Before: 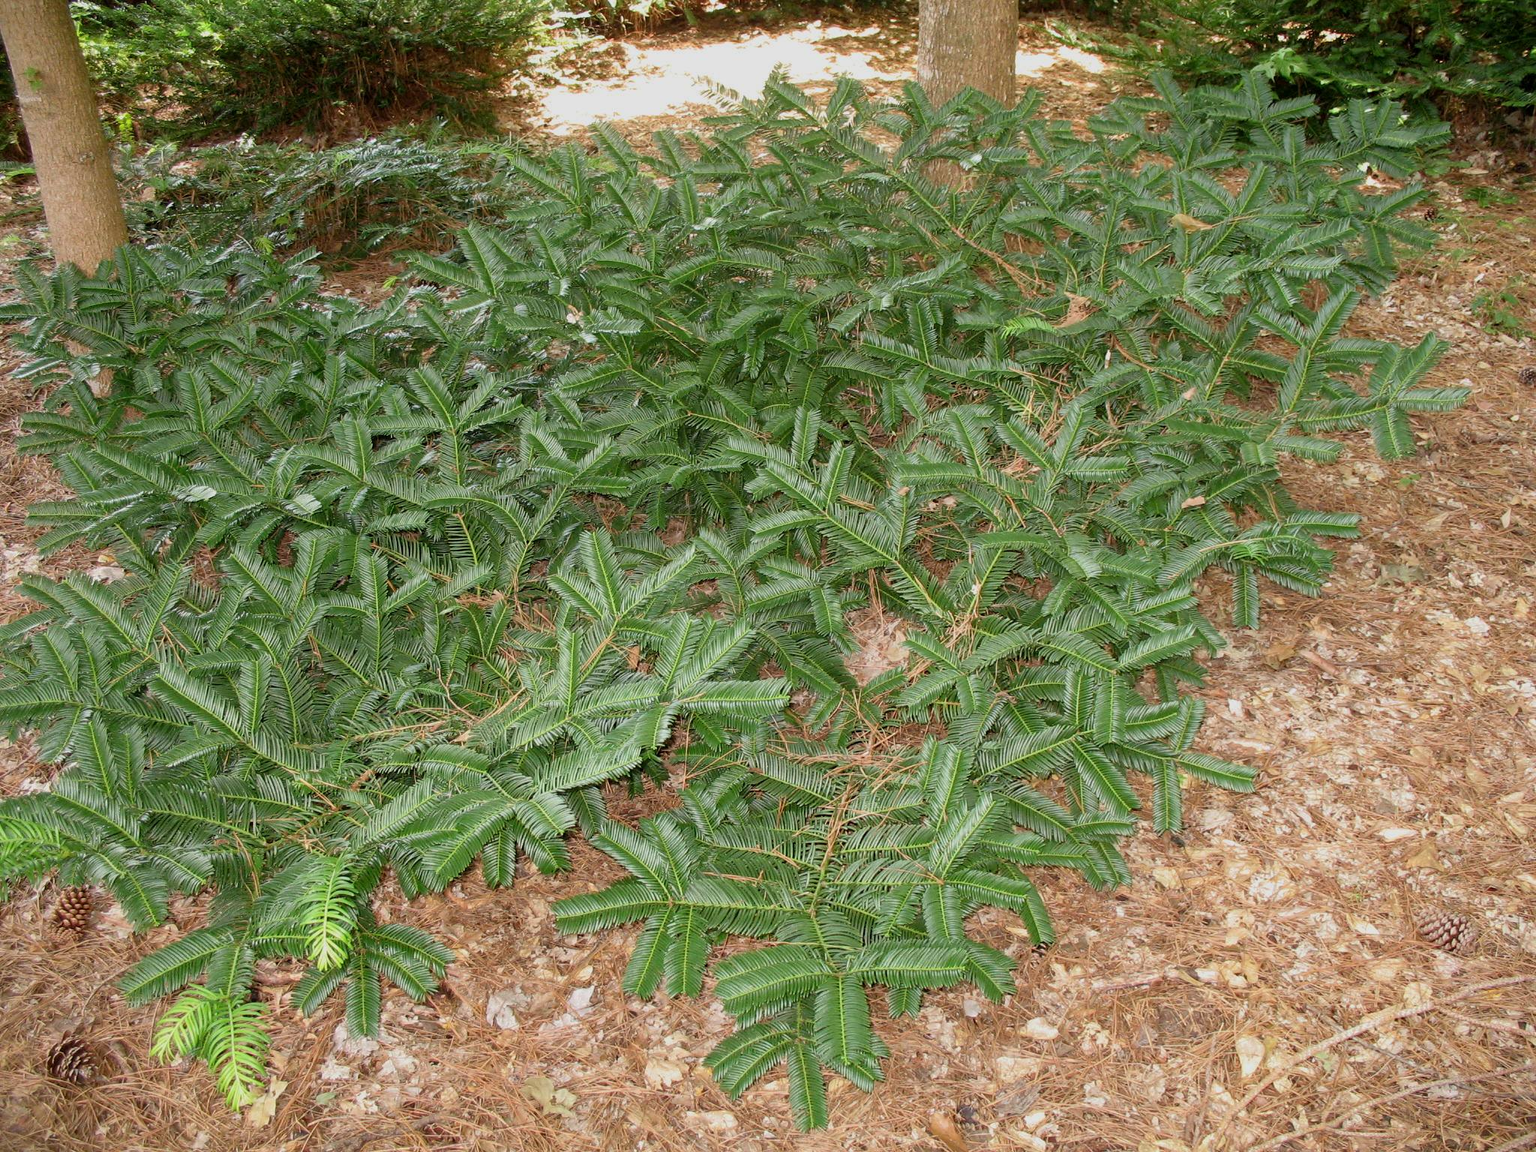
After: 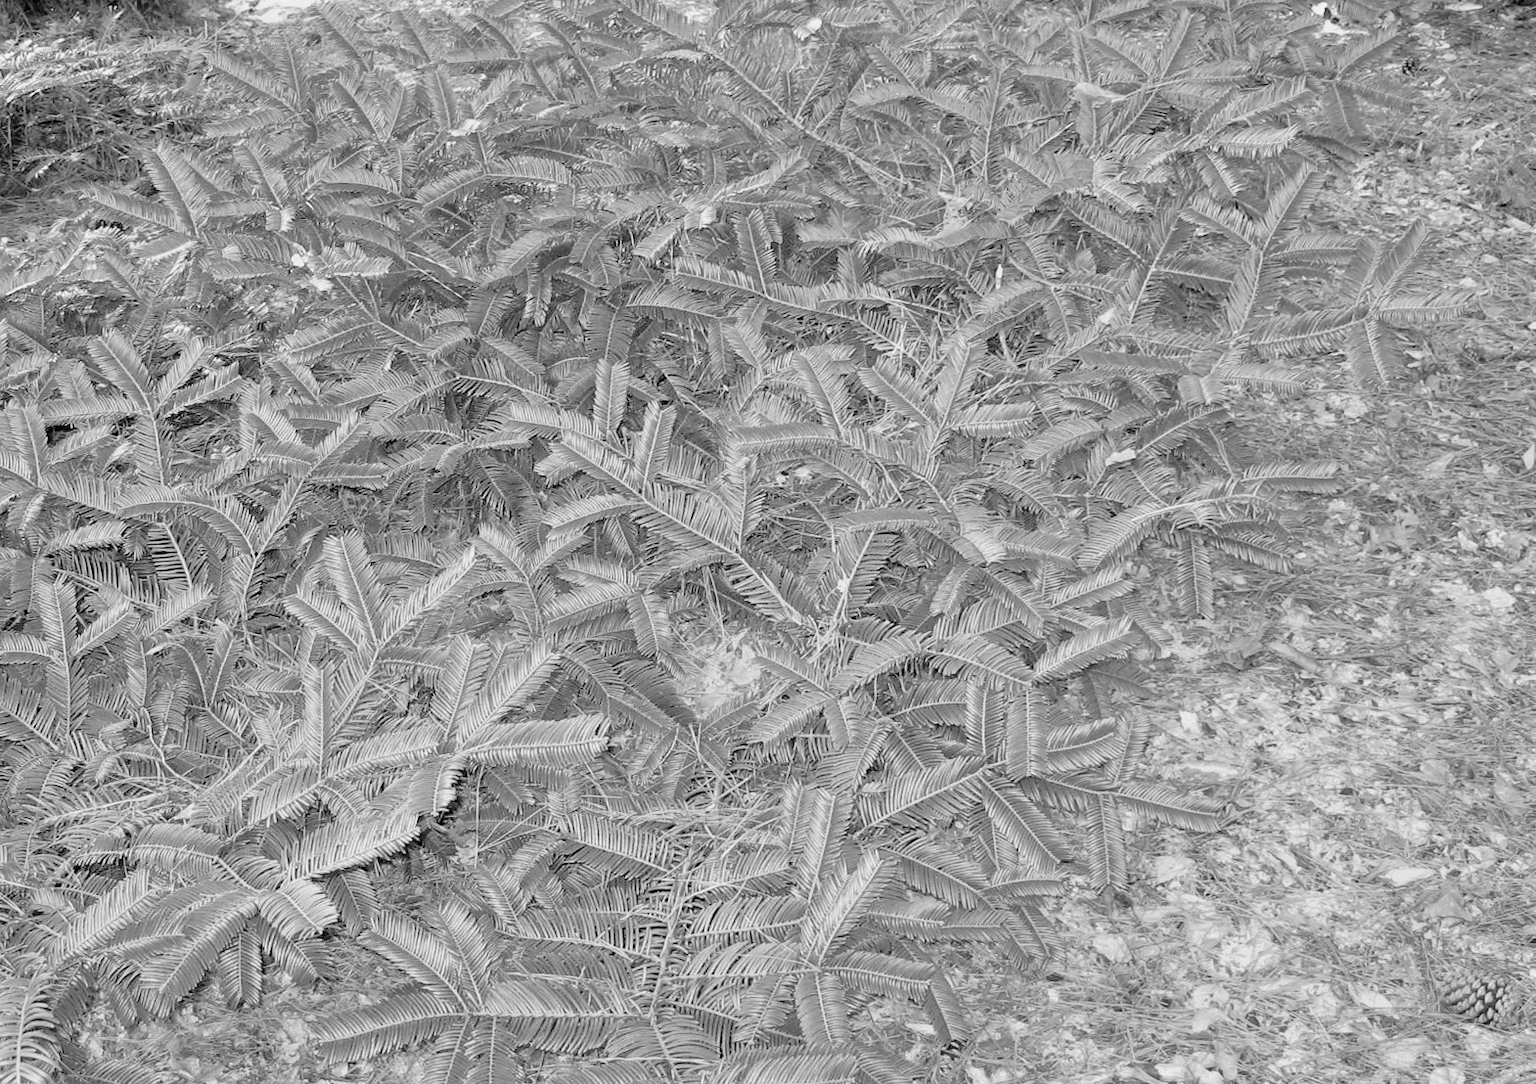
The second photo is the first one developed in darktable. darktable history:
monochrome: a -11.7, b 1.62, size 0.5, highlights 0.38
rotate and perspective: rotation -3°, crop left 0.031, crop right 0.968, crop top 0.07, crop bottom 0.93
tone curve: curves: ch0 [(0.003, 0) (0.066, 0.023) (0.149, 0.094) (0.264, 0.238) (0.395, 0.421) (0.517, 0.56) (0.688, 0.743) (0.813, 0.846) (1, 1)]; ch1 [(0, 0) (0.164, 0.115) (0.337, 0.332) (0.39, 0.398) (0.464, 0.461) (0.501, 0.5) (0.507, 0.503) (0.534, 0.537) (0.577, 0.59) (0.652, 0.681) (0.733, 0.749) (0.811, 0.796) (1, 1)]; ch2 [(0, 0) (0.337, 0.382) (0.464, 0.476) (0.501, 0.502) (0.527, 0.54) (0.551, 0.565) (0.6, 0.59) (0.687, 0.675) (1, 1)], color space Lab, independent channels, preserve colors none
tone equalizer: -7 EV 0.15 EV, -6 EV 0.6 EV, -5 EV 1.15 EV, -4 EV 1.33 EV, -3 EV 1.15 EV, -2 EV 0.6 EV, -1 EV 0.15 EV, mask exposure compensation -0.5 EV
color correction: highlights a* -4.28, highlights b* 6.53
exposure: exposure 0.191 EV, compensate highlight preservation false
crop and rotate: left 20.74%, top 7.912%, right 0.375%, bottom 13.378%
velvia: on, module defaults
